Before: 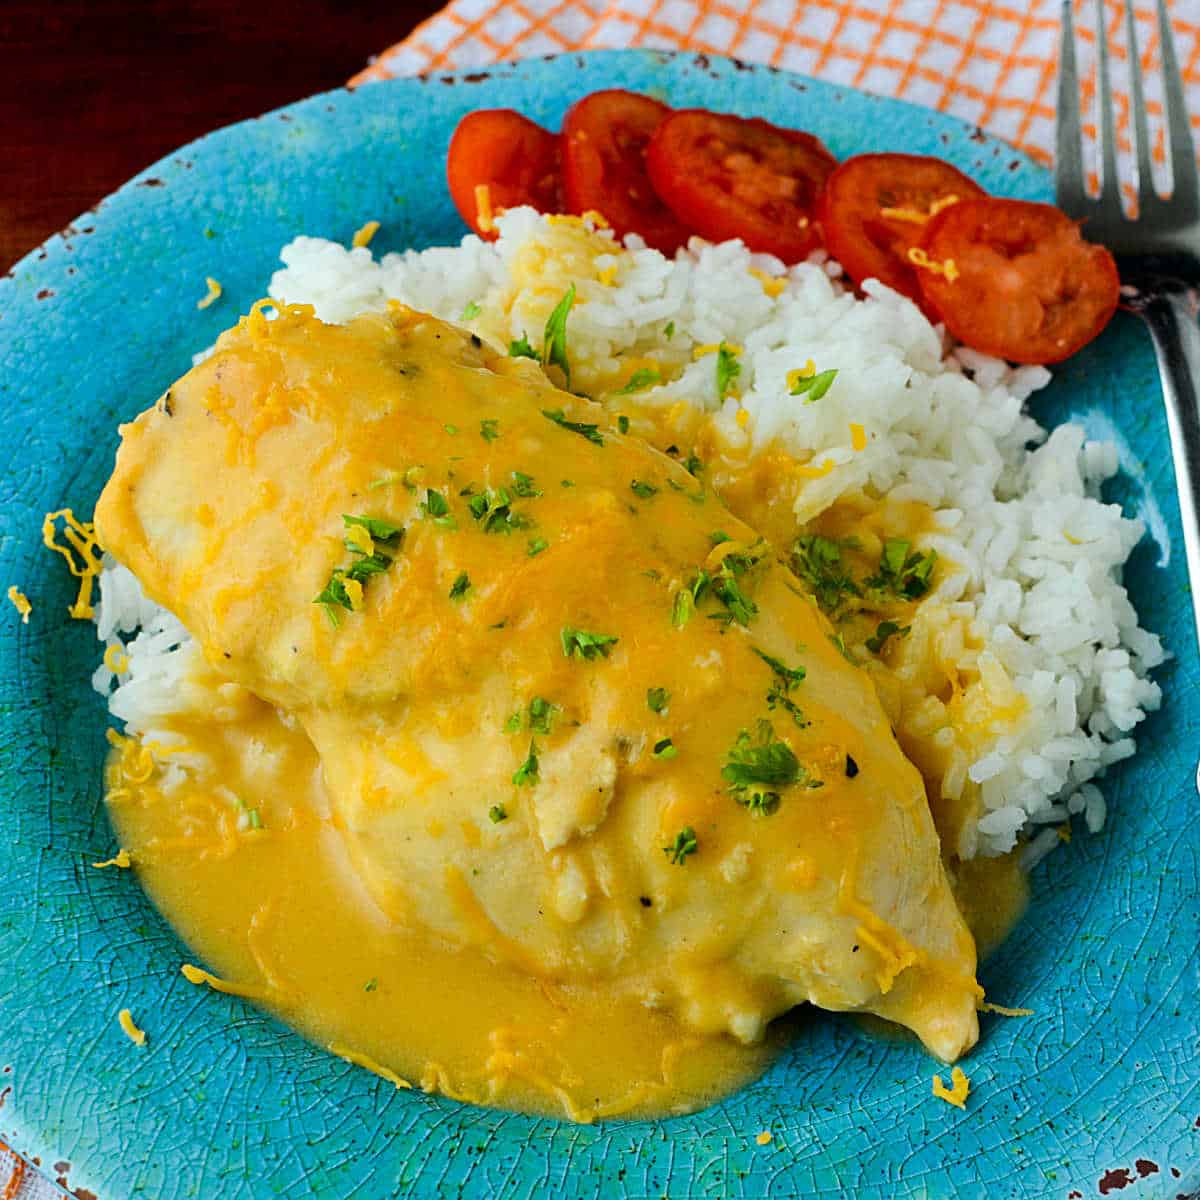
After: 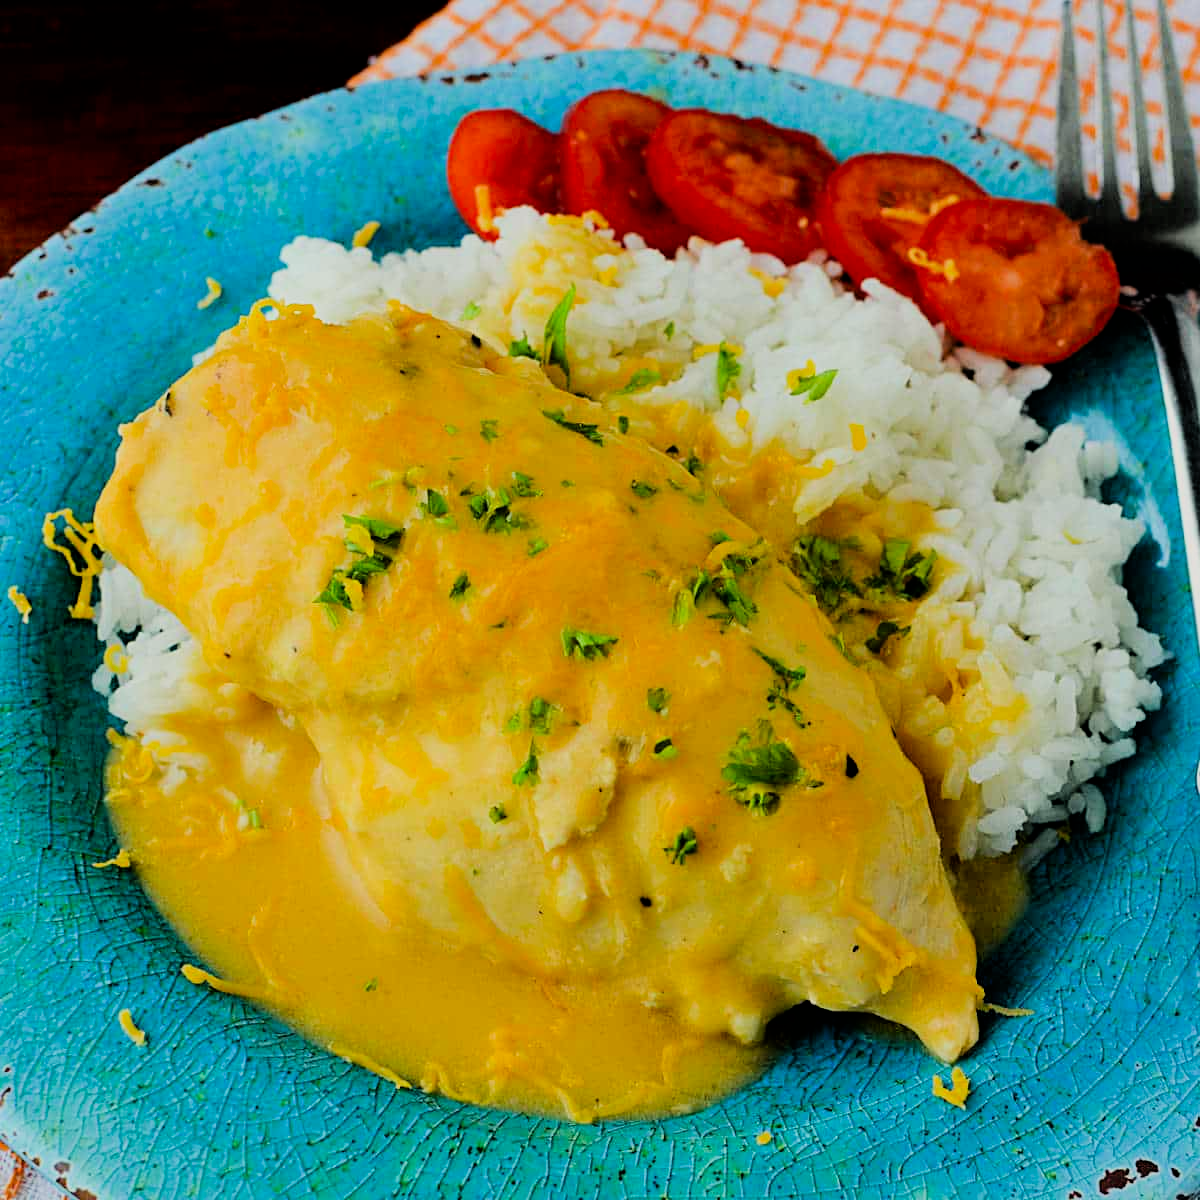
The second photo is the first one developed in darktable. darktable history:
filmic rgb: black relative exposure -5 EV, hardness 2.88, contrast 1.2
color correction: highlights a* 0.816, highlights b* 2.78, saturation 1.1
